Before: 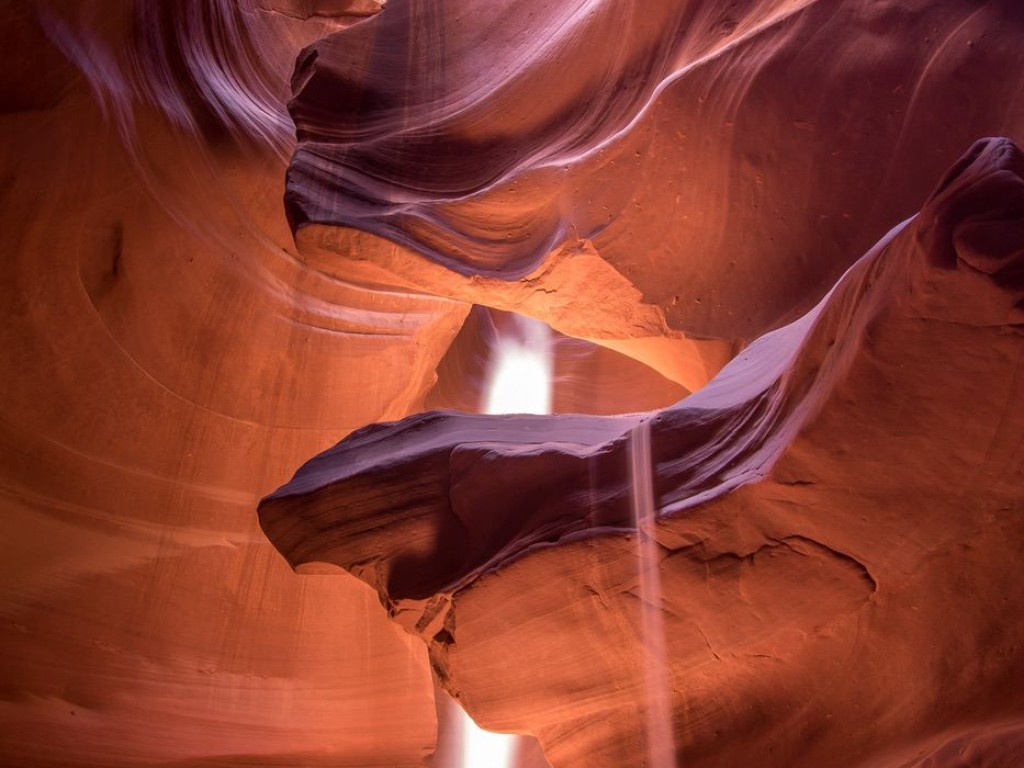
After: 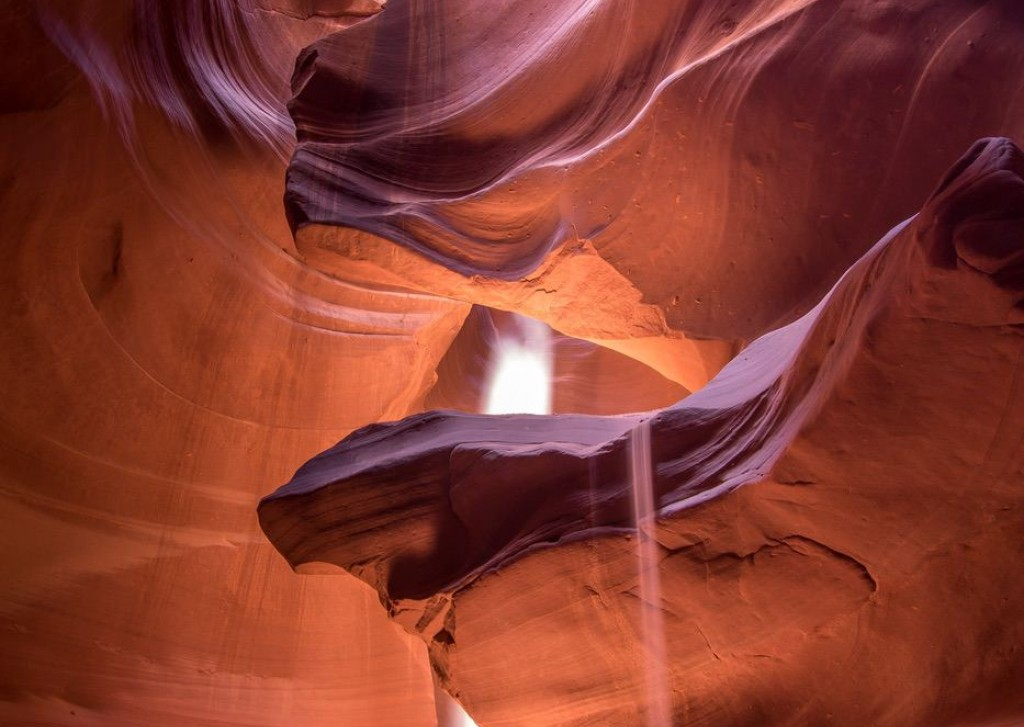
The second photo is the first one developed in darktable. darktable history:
crop and rotate: top 0.002%, bottom 5.211%
